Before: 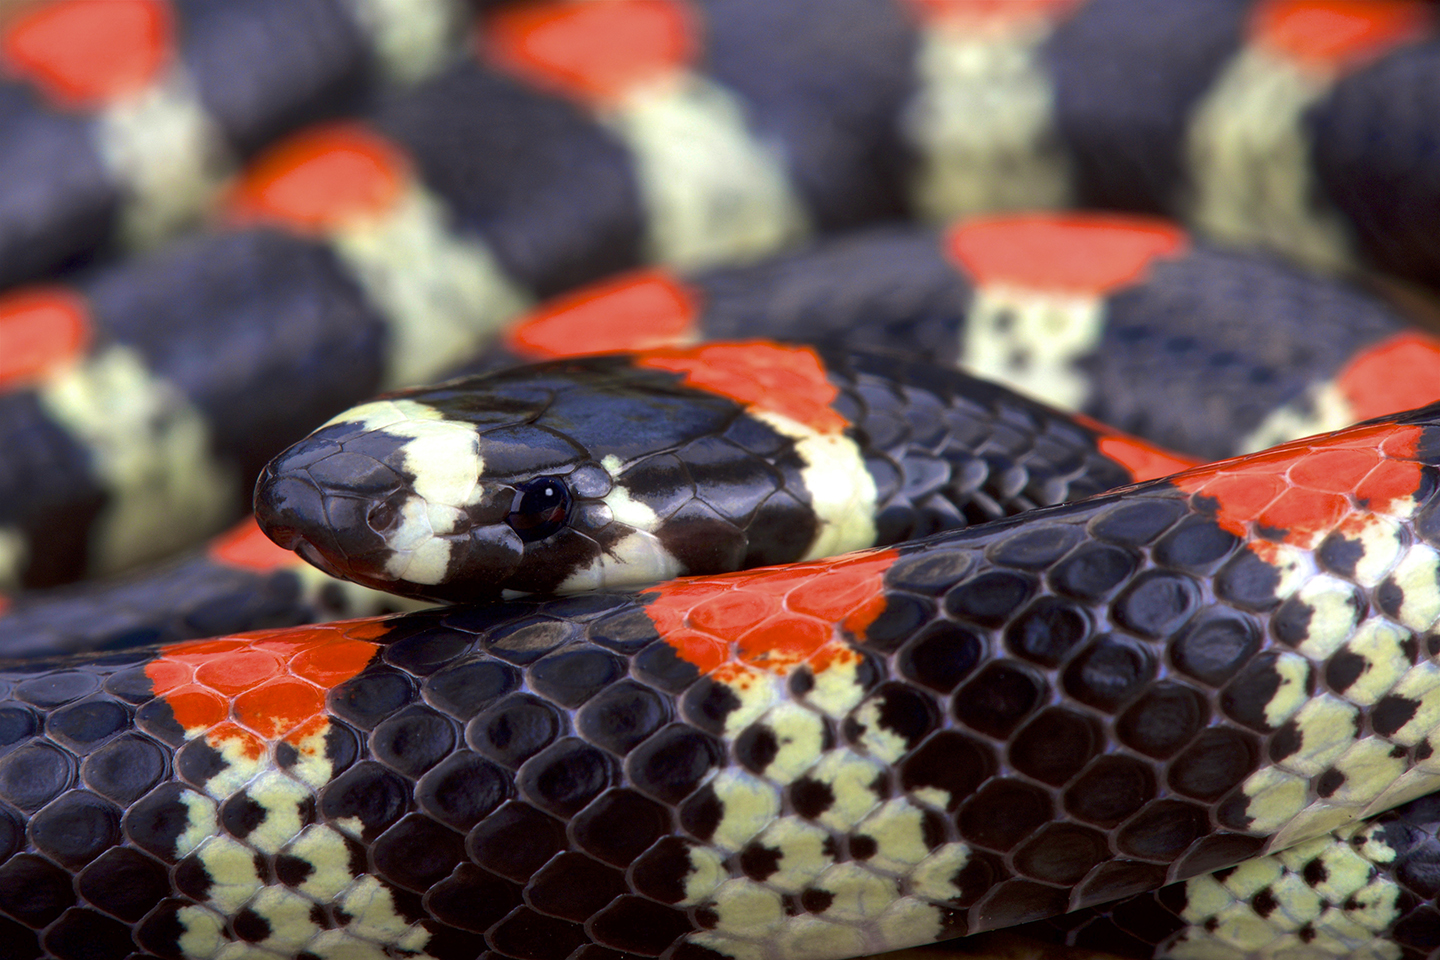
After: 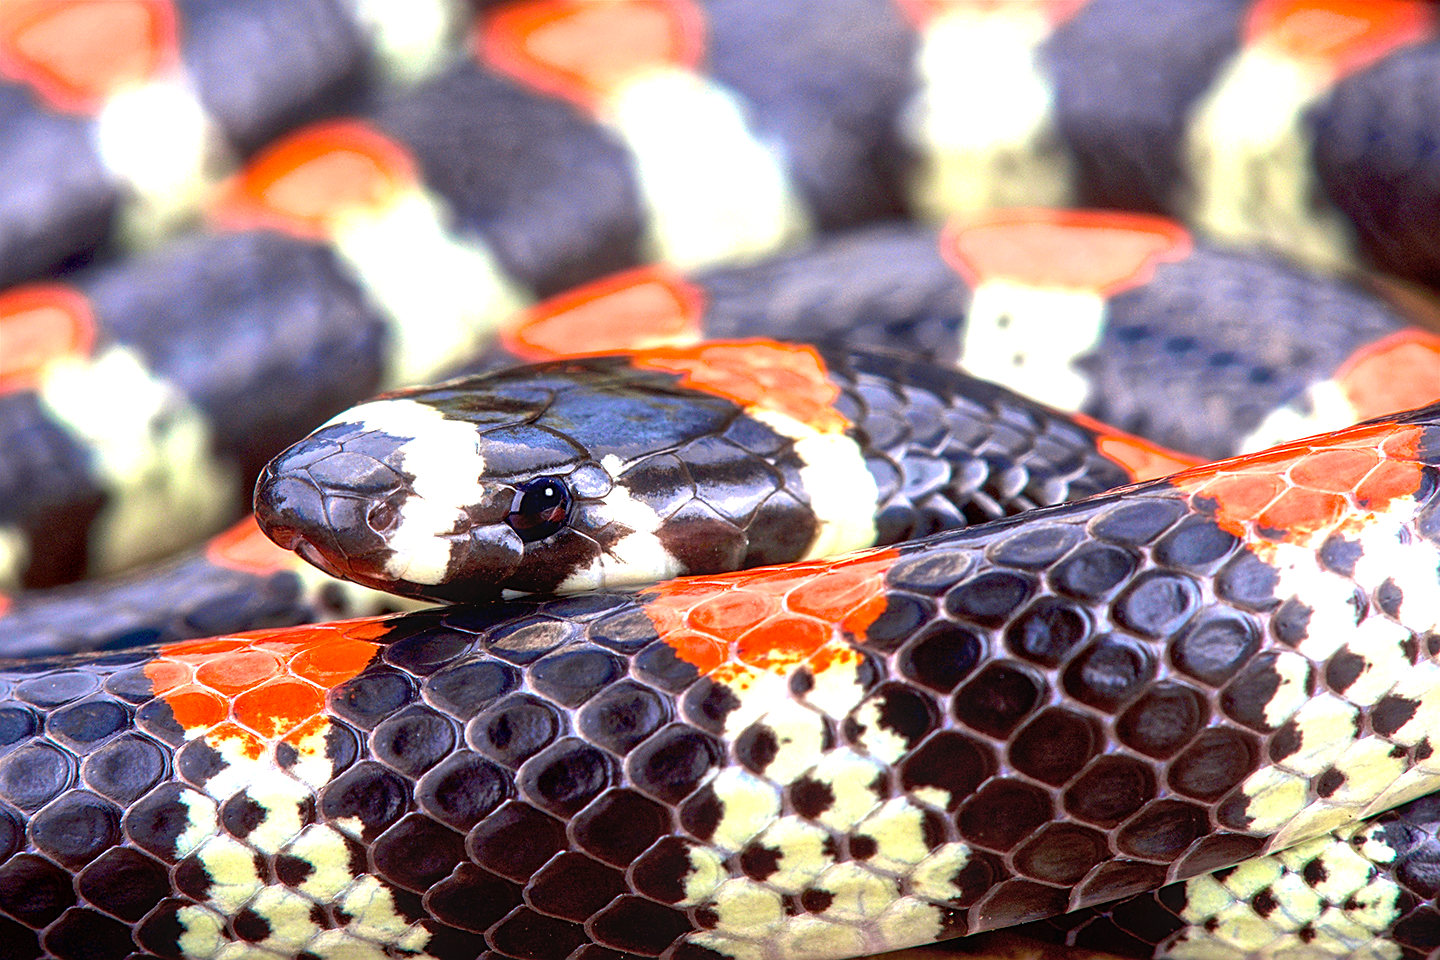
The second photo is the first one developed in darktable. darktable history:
sharpen: on, module defaults
exposure: black level correction 0, exposure 1.609 EV, compensate highlight preservation false
local contrast: detail 130%
